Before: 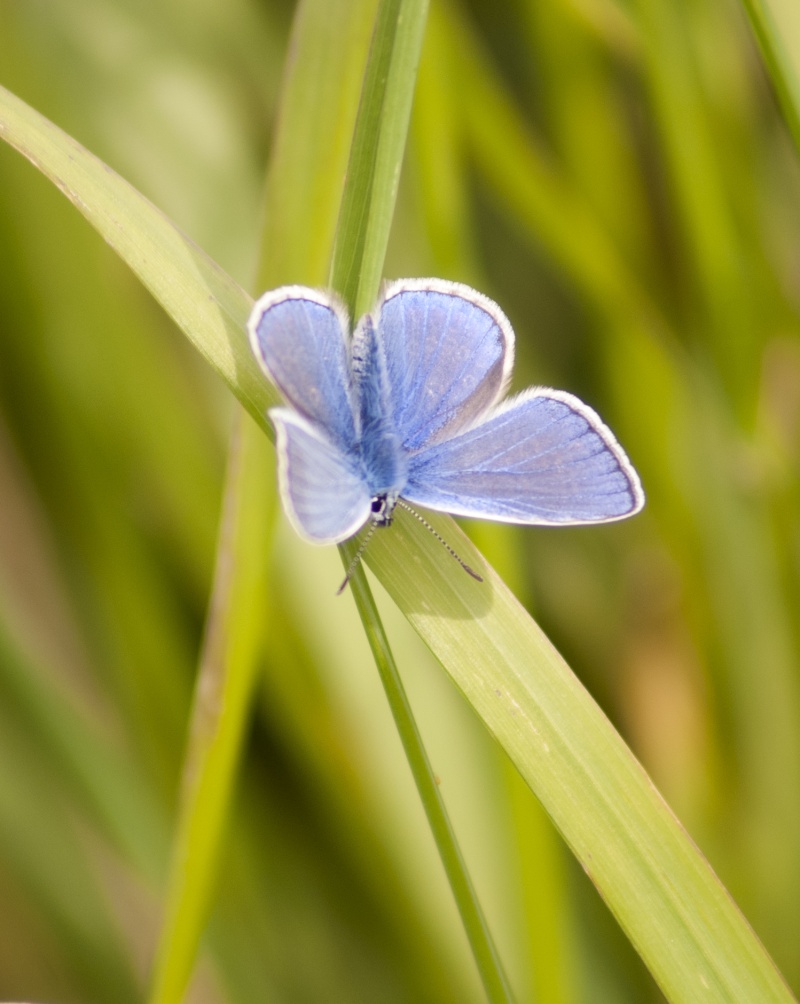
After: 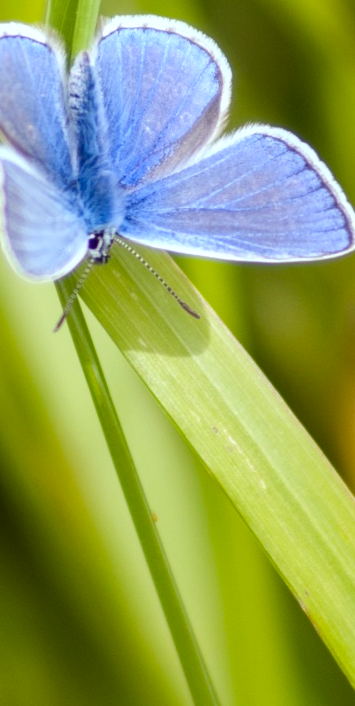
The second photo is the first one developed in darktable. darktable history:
color calibration: illuminant Planckian (black body), x 0.368, y 0.361, temperature 4275.92 K
color balance rgb: perceptual saturation grading › global saturation 20%, global vibrance 20%
local contrast: highlights 55%, shadows 52%, detail 130%, midtone range 0.452
crop: left 35.432%, top 26.233%, right 20.145%, bottom 3.432%
